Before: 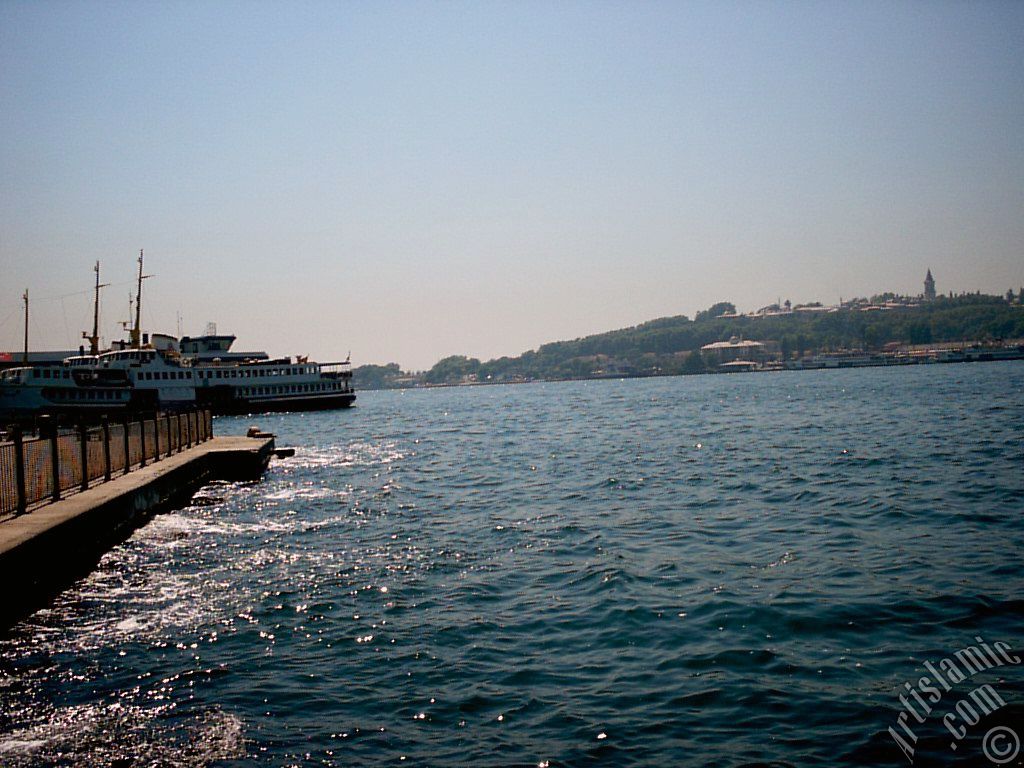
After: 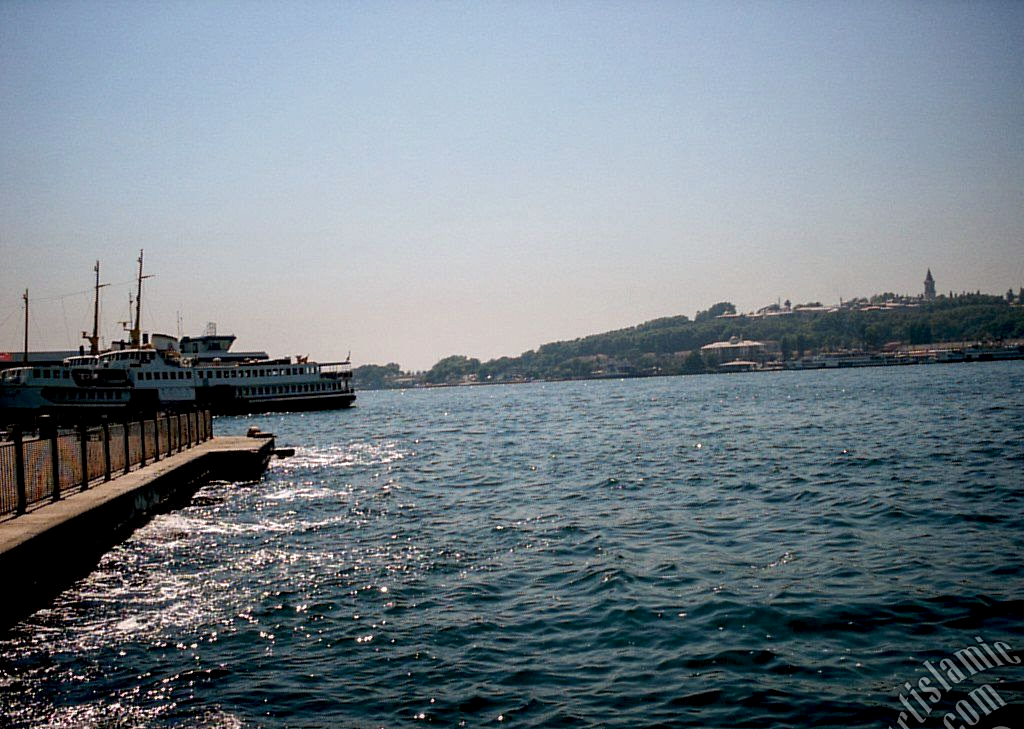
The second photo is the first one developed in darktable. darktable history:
local contrast: detail 142%
crop and rotate: top 0.002%, bottom 5.048%
